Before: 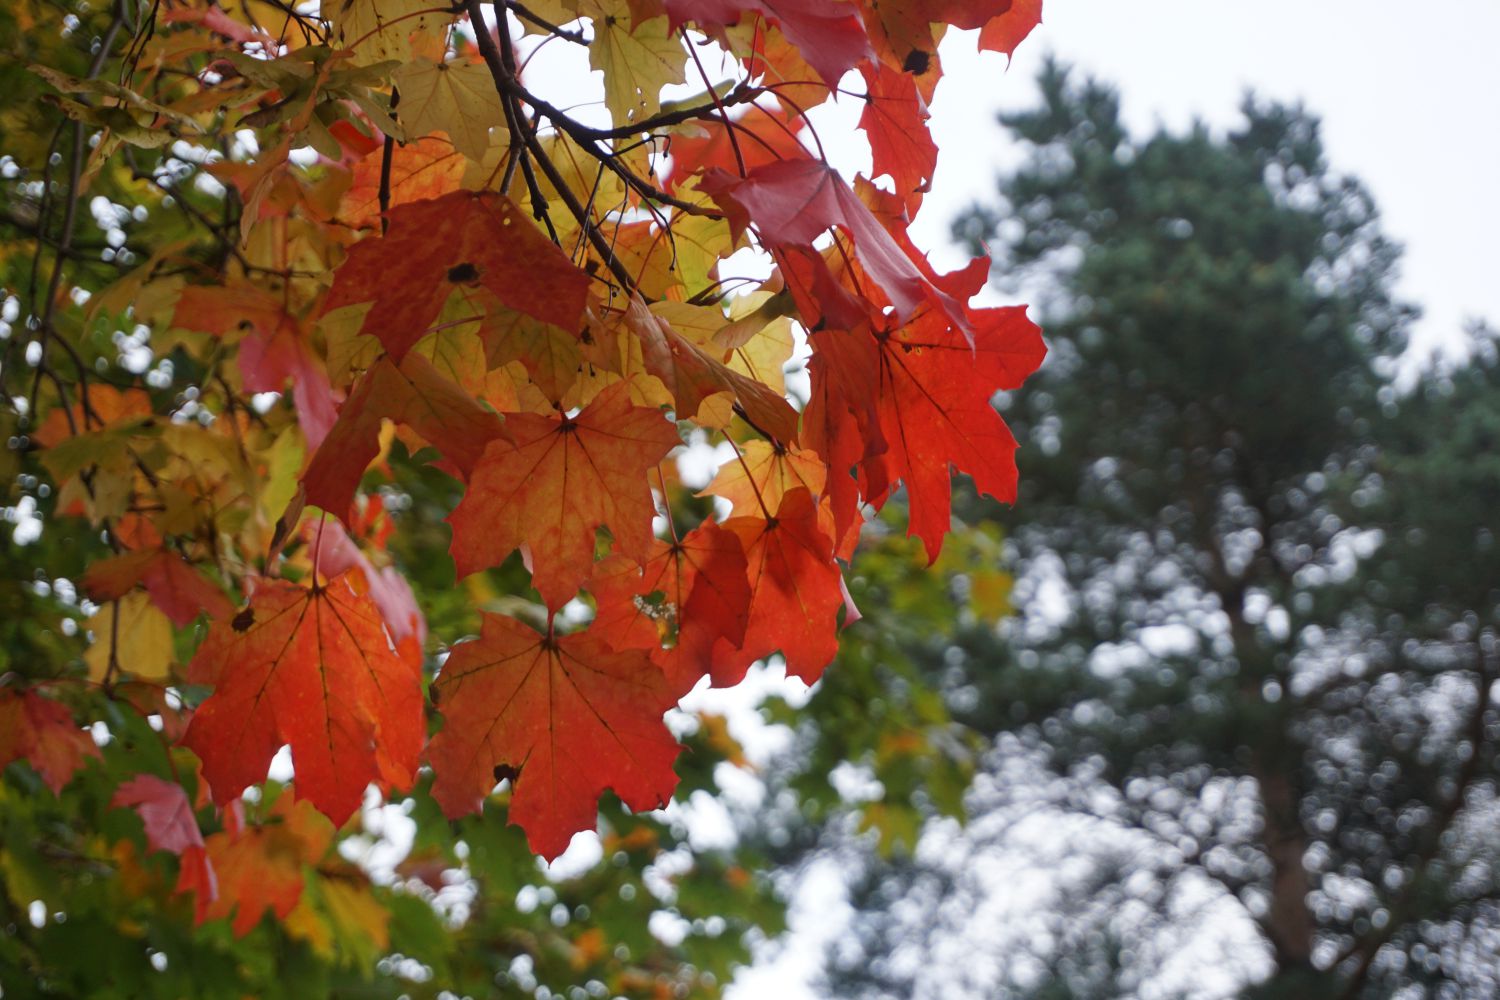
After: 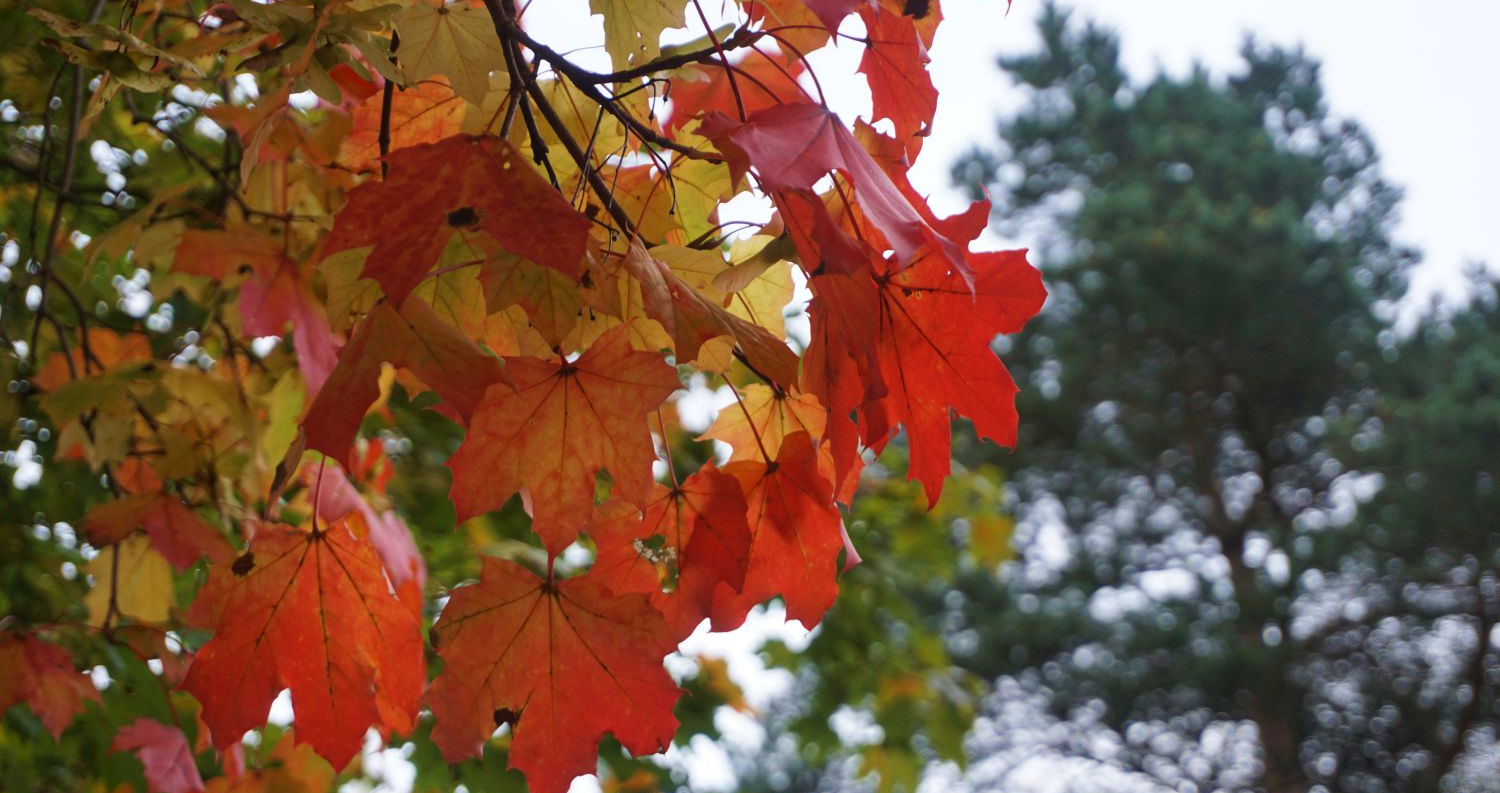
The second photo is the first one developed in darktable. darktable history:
velvia: strength 30%
crop and rotate: top 5.667%, bottom 14.937%
